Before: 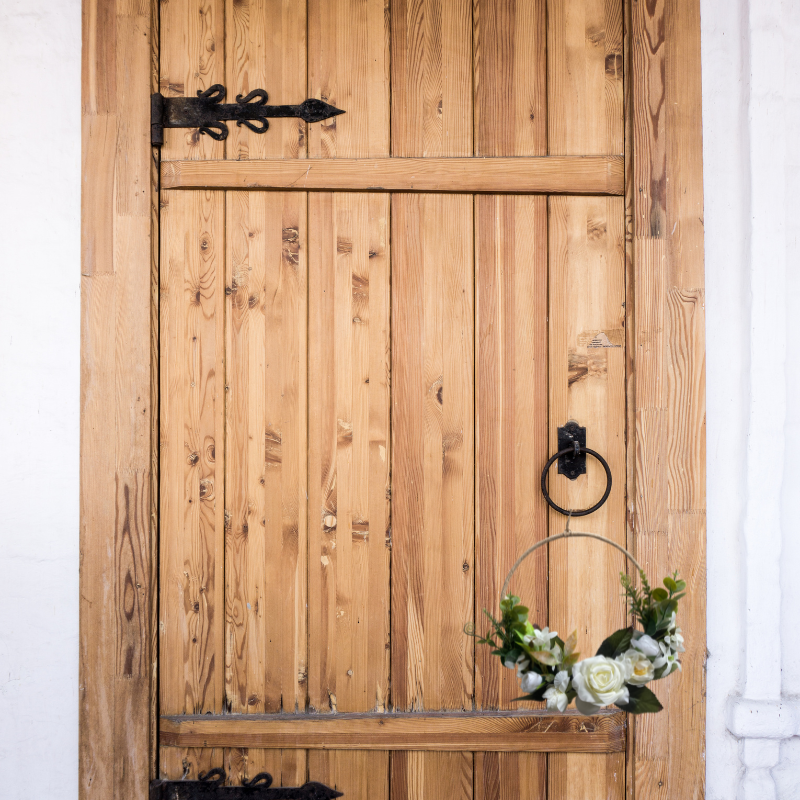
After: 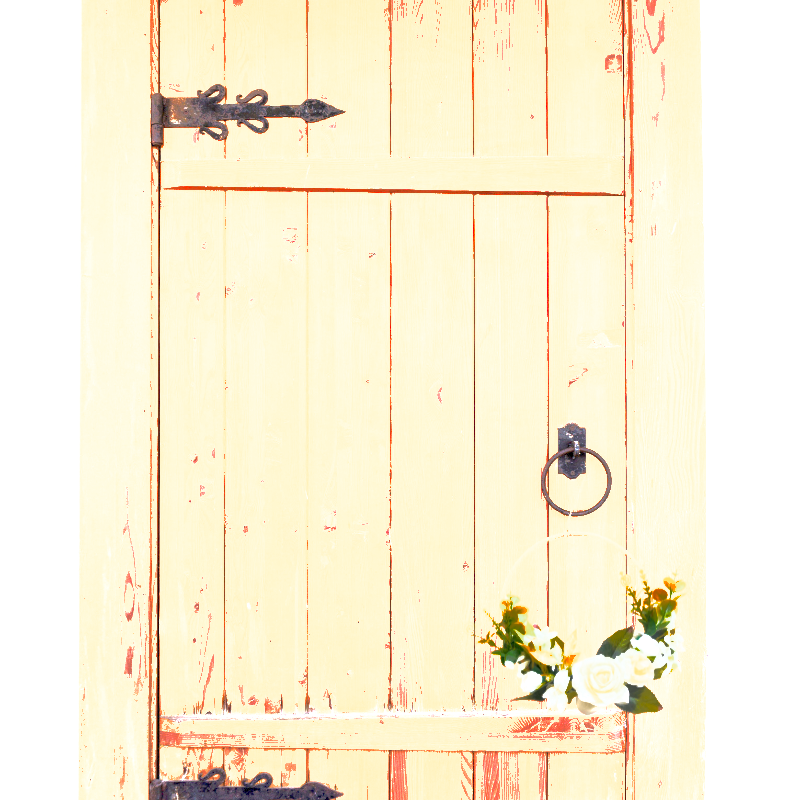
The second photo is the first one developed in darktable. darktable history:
color zones: curves: ch0 [(0.473, 0.374) (0.742, 0.784)]; ch1 [(0.354, 0.737) (0.742, 0.705)]; ch2 [(0.318, 0.421) (0.758, 0.532)]
exposure: exposure 3 EV, compensate highlight preservation false
shadows and highlights: on, module defaults
contrast brightness saturation: saturation -0.04
